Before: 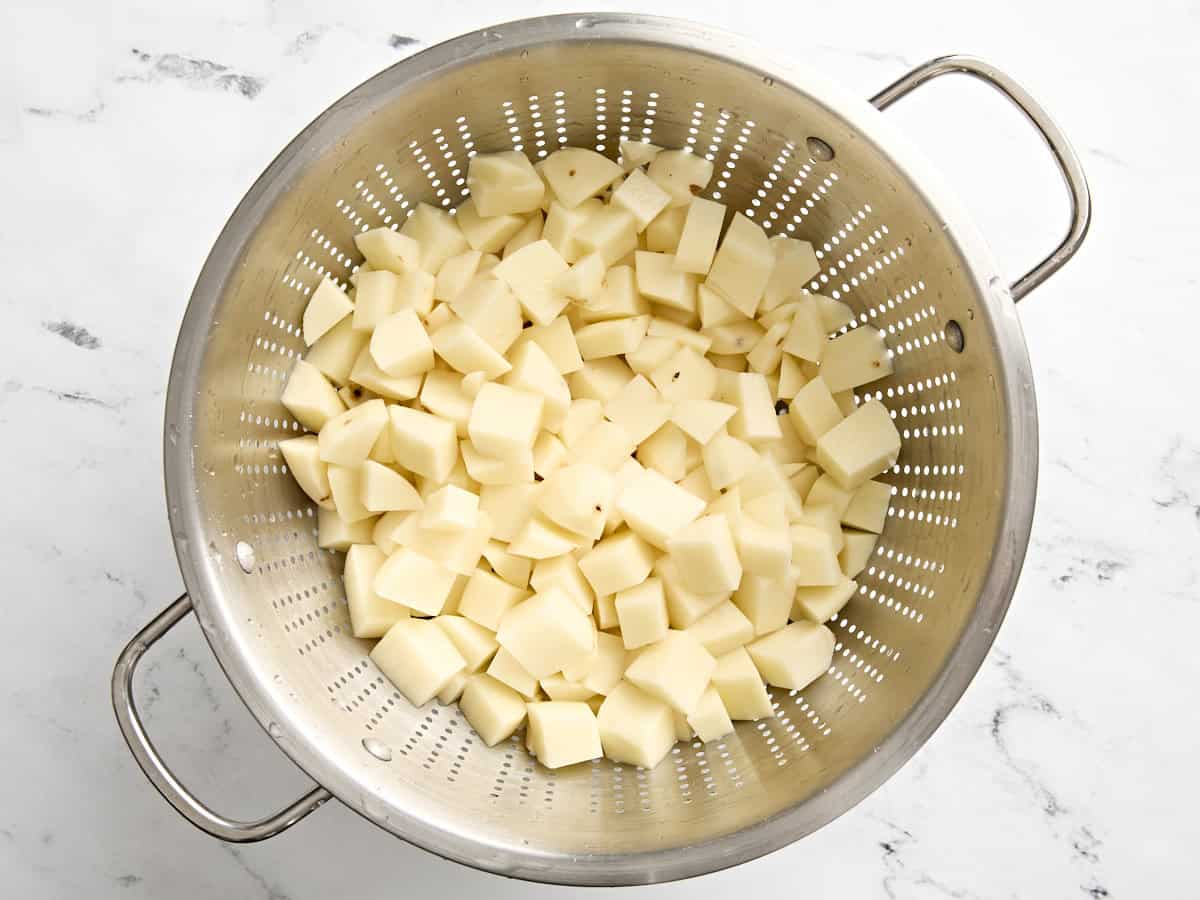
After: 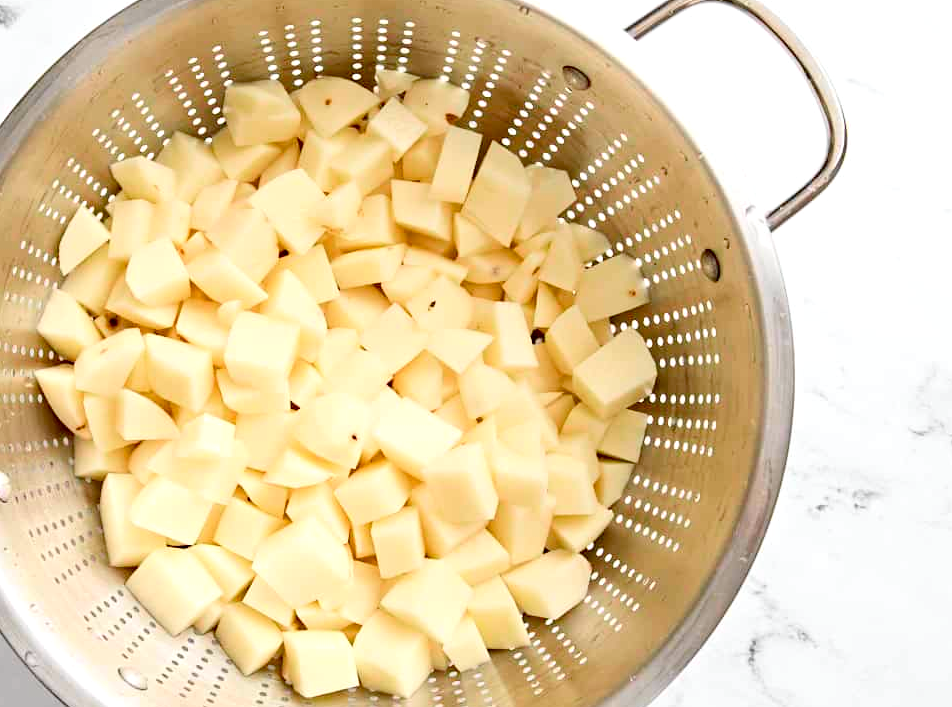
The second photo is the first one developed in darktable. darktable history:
exposure: black level correction 0.01, exposure 0.108 EV, compensate highlight preservation false
tone curve: curves: ch0 [(0, 0.015) (0.037, 0.032) (0.131, 0.113) (0.275, 0.26) (0.497, 0.505) (0.617, 0.643) (0.704, 0.735) (0.813, 0.842) (0.911, 0.931) (0.997, 1)]; ch1 [(0, 0) (0.301, 0.3) (0.444, 0.438) (0.493, 0.494) (0.501, 0.5) (0.534, 0.543) (0.582, 0.605) (0.658, 0.687) (0.746, 0.79) (1, 1)]; ch2 [(0, 0) (0.246, 0.234) (0.36, 0.356) (0.415, 0.426) (0.476, 0.492) (0.502, 0.499) (0.525, 0.517) (0.533, 0.534) (0.586, 0.598) (0.634, 0.643) (0.706, 0.717) (0.853, 0.83) (1, 0.951)], color space Lab, independent channels, preserve colors none
crop and rotate: left 20.341%, top 7.973%, right 0.313%, bottom 13.447%
